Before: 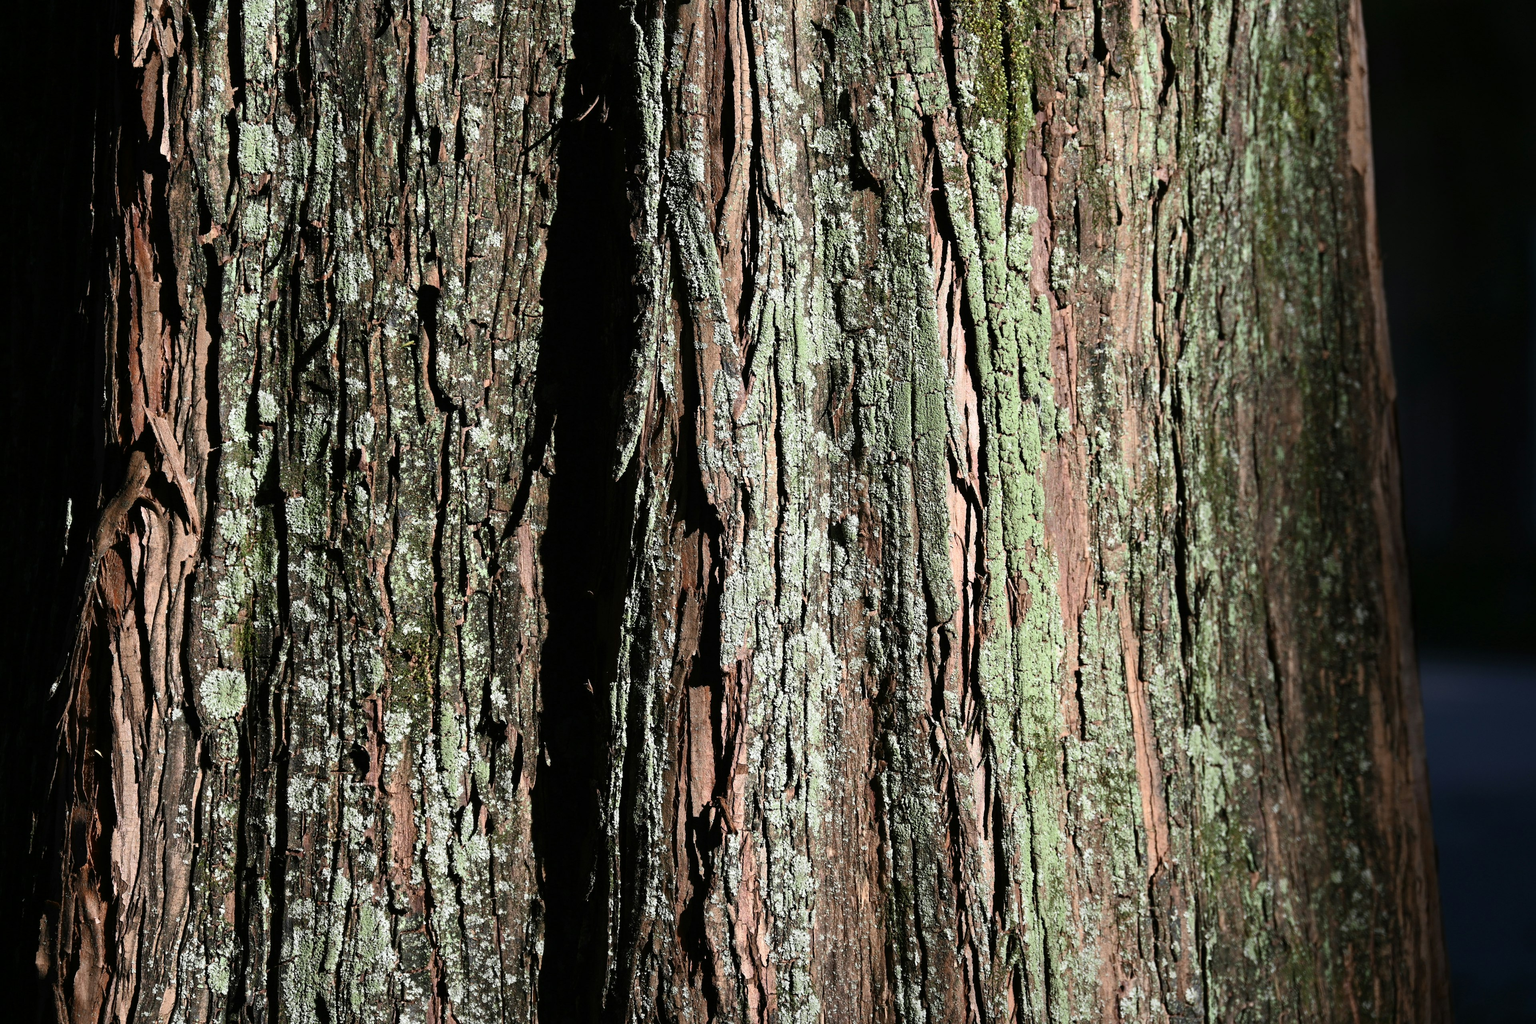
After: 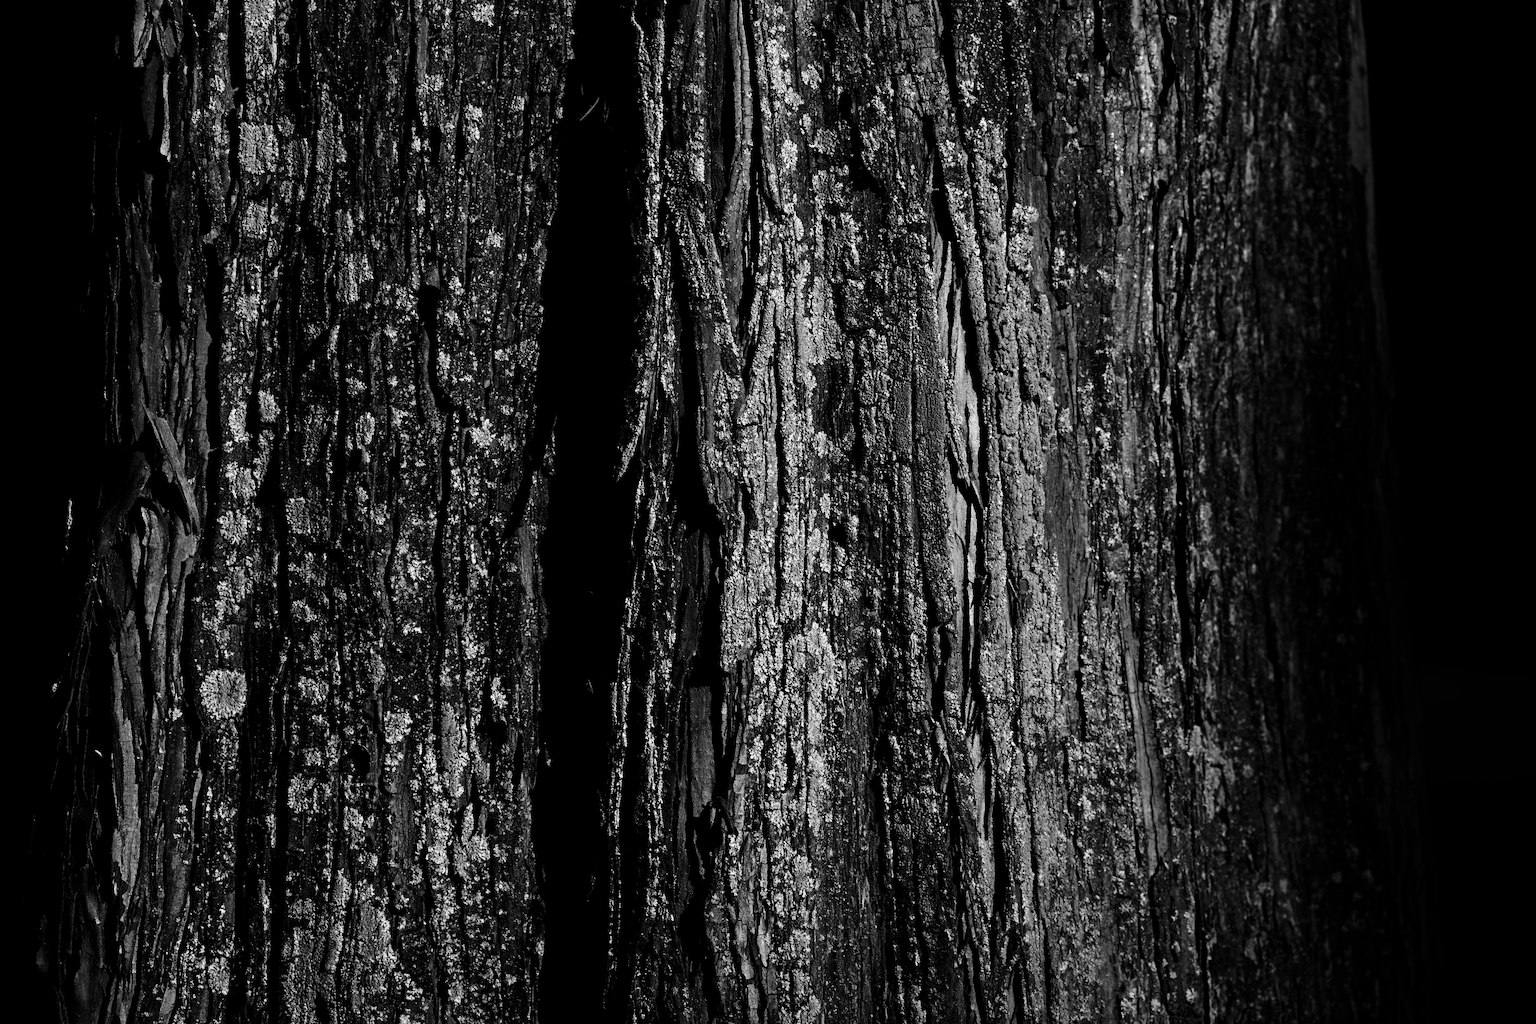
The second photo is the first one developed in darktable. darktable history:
color balance rgb: global offset › luminance 0.239%, linear chroma grading › global chroma 40.475%, perceptual saturation grading › global saturation -27.652%
contrast brightness saturation: contrast 0.018, brightness -0.985, saturation -0.991
